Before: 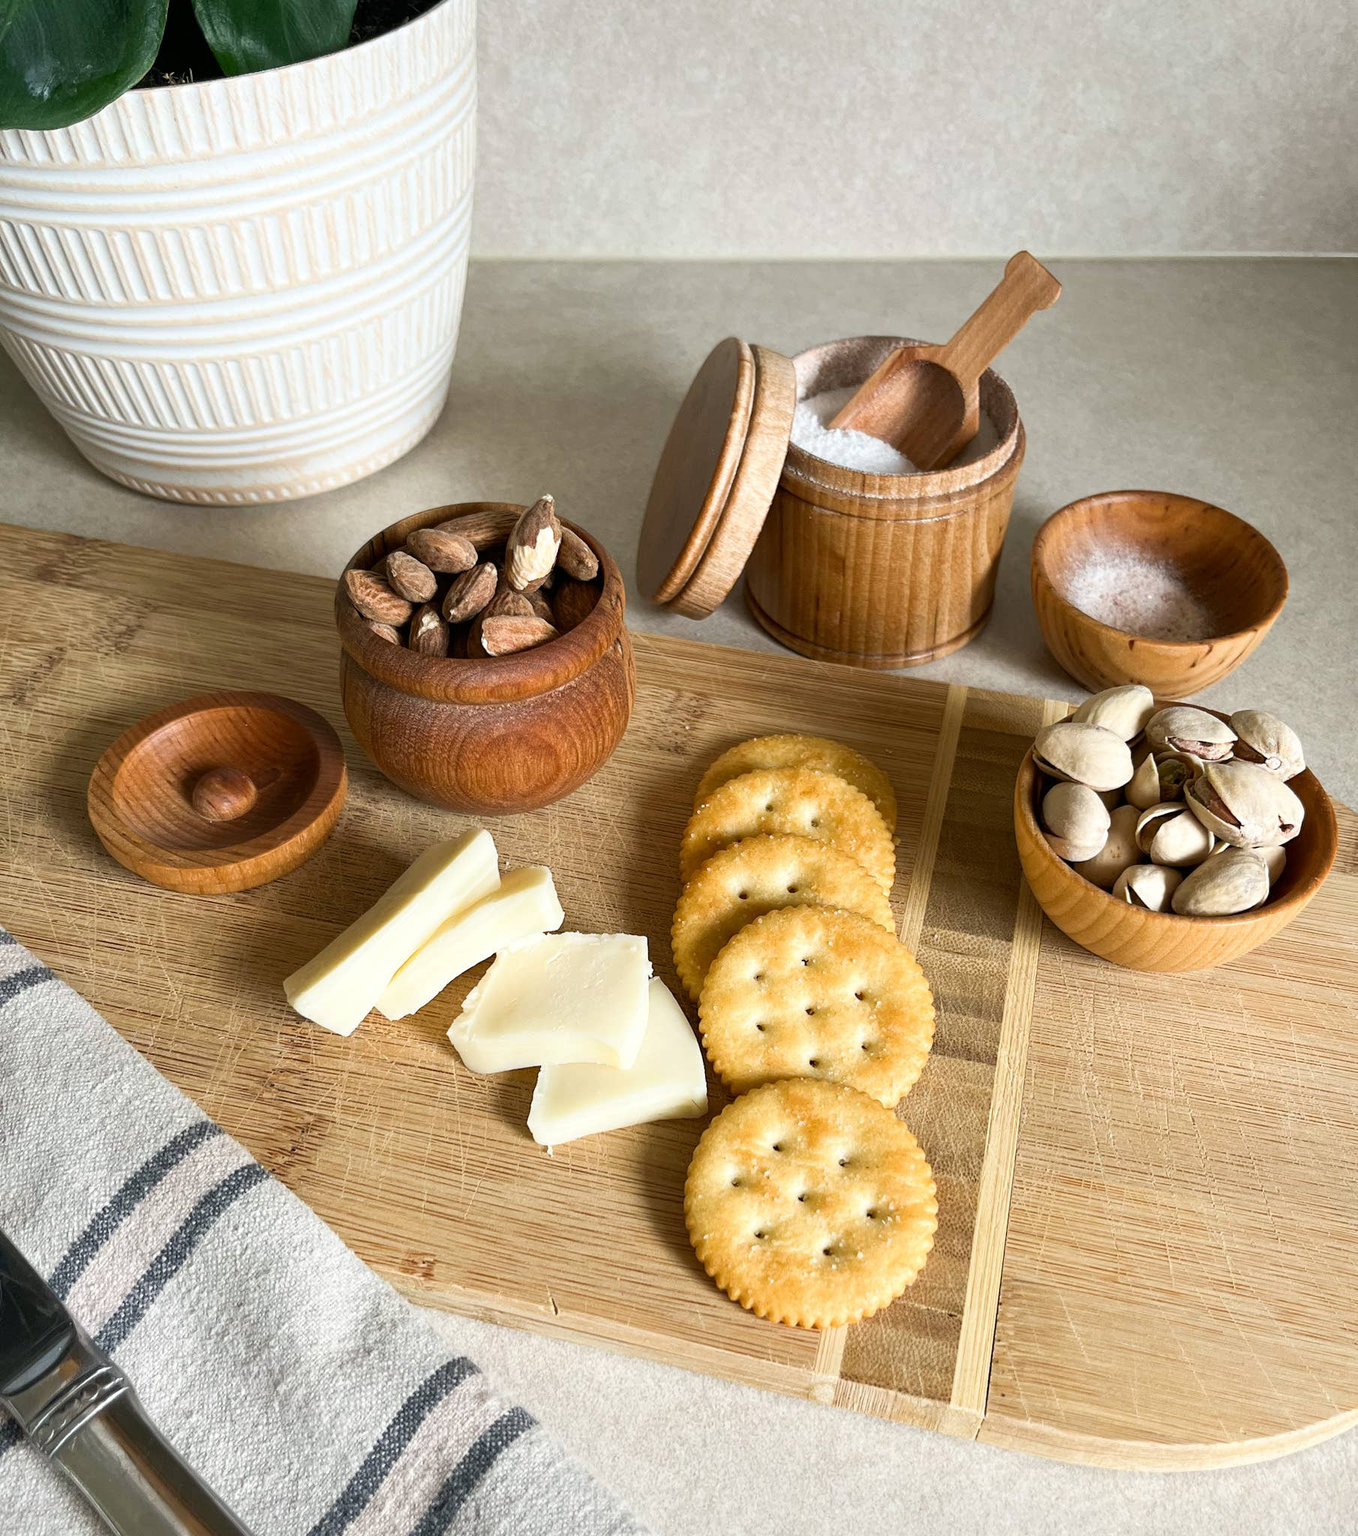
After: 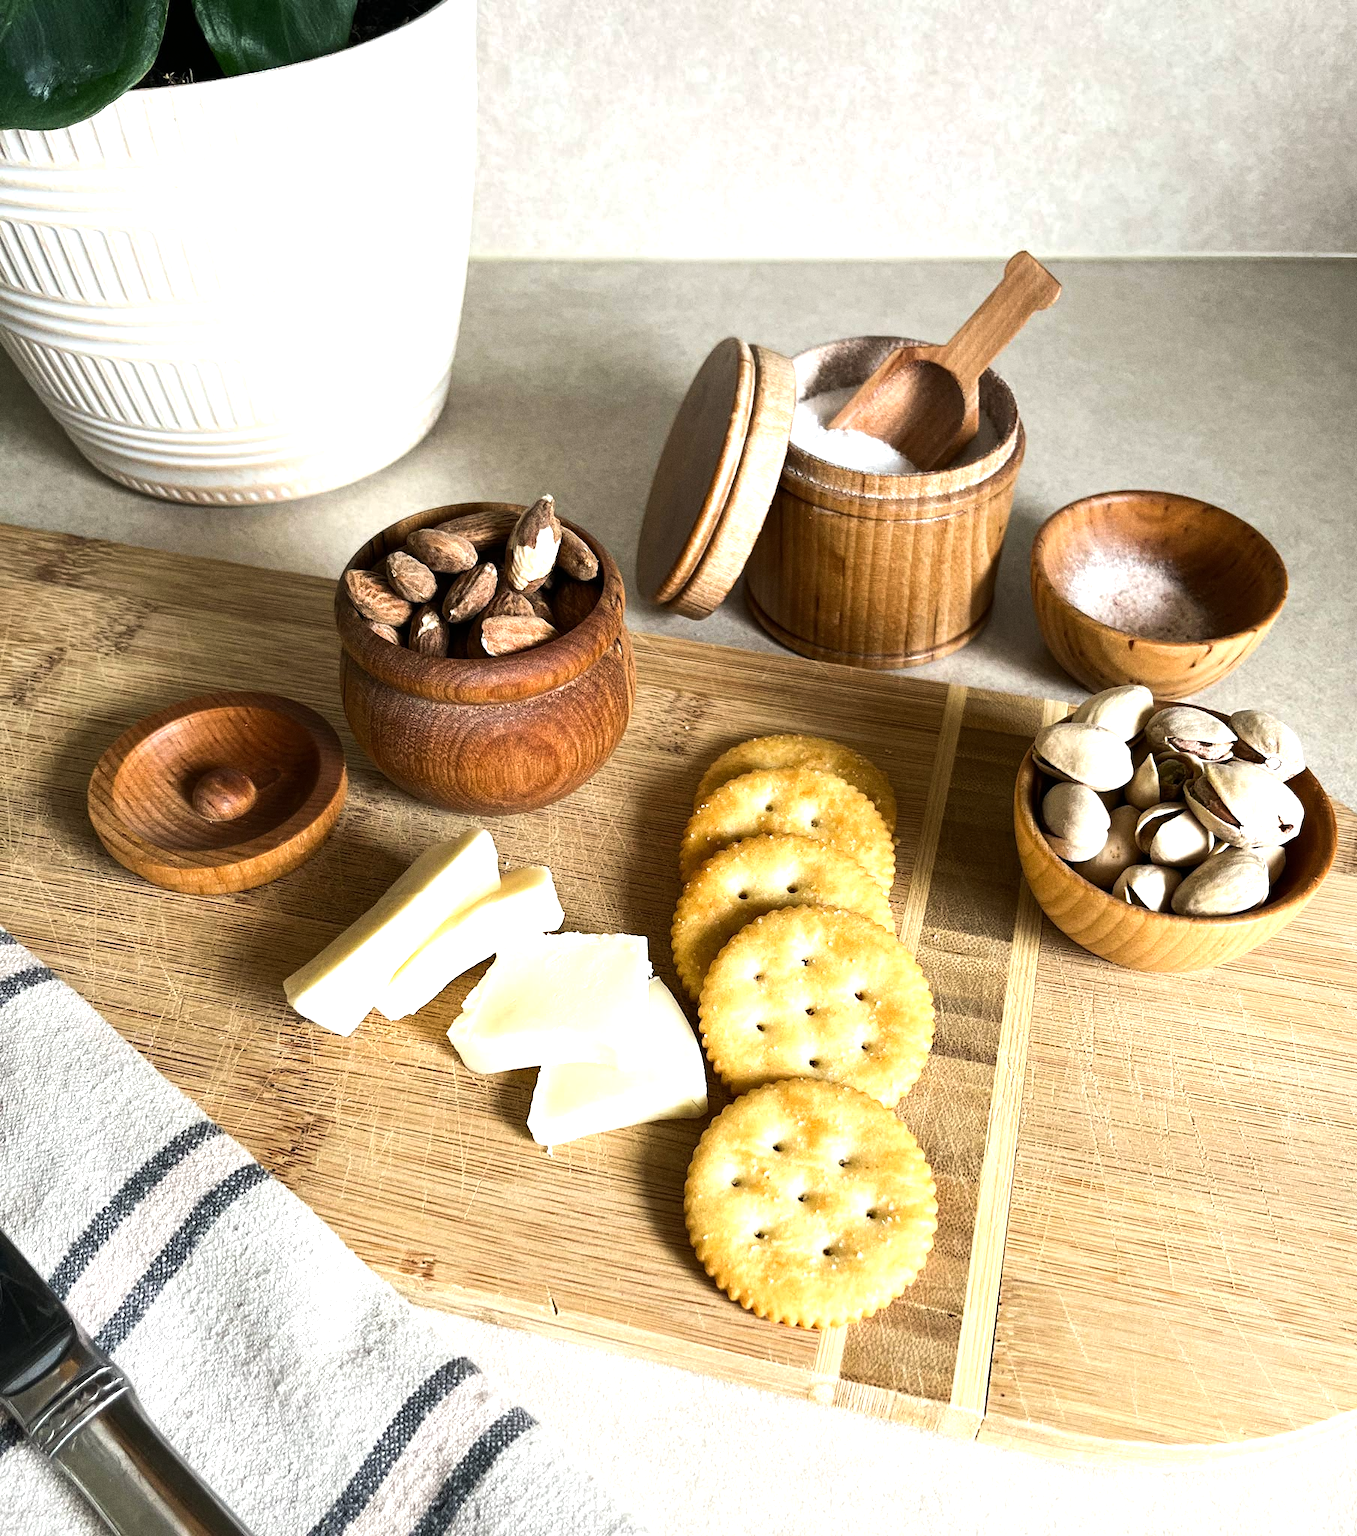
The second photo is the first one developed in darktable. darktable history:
grain: coarseness 0.47 ISO
tone equalizer: -8 EV -0.75 EV, -7 EV -0.7 EV, -6 EV -0.6 EV, -5 EV -0.4 EV, -3 EV 0.4 EV, -2 EV 0.6 EV, -1 EV 0.7 EV, +0 EV 0.75 EV, edges refinement/feathering 500, mask exposure compensation -1.57 EV, preserve details no
